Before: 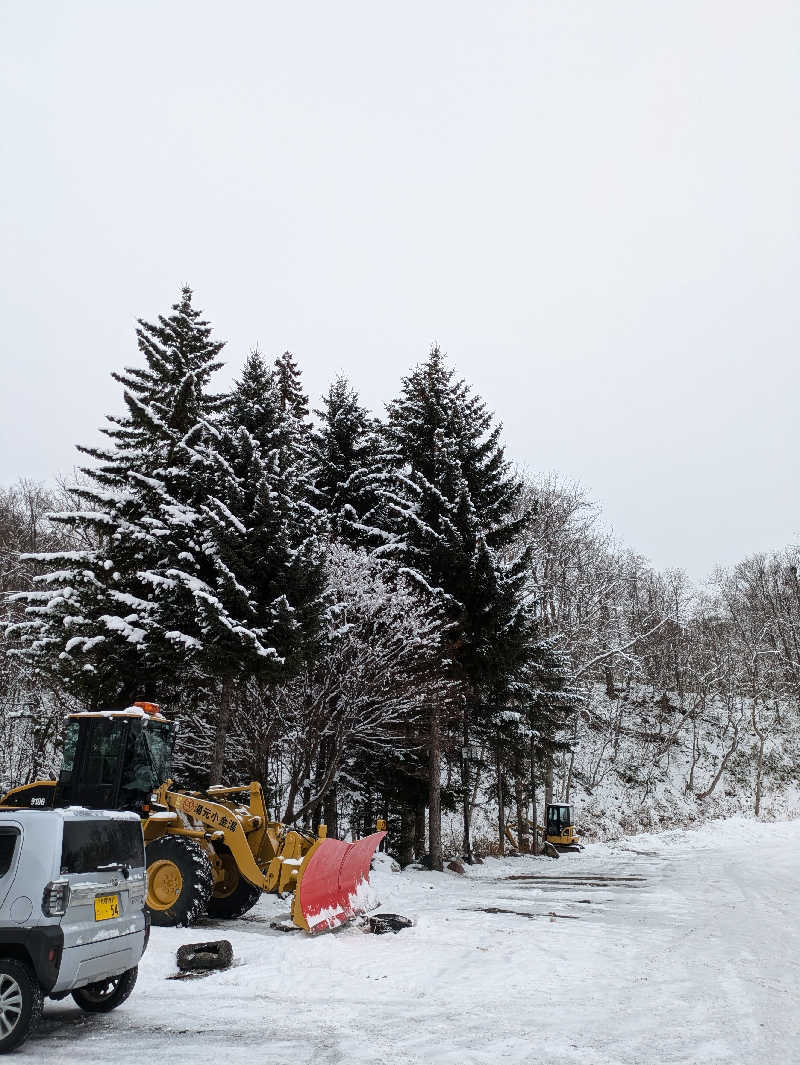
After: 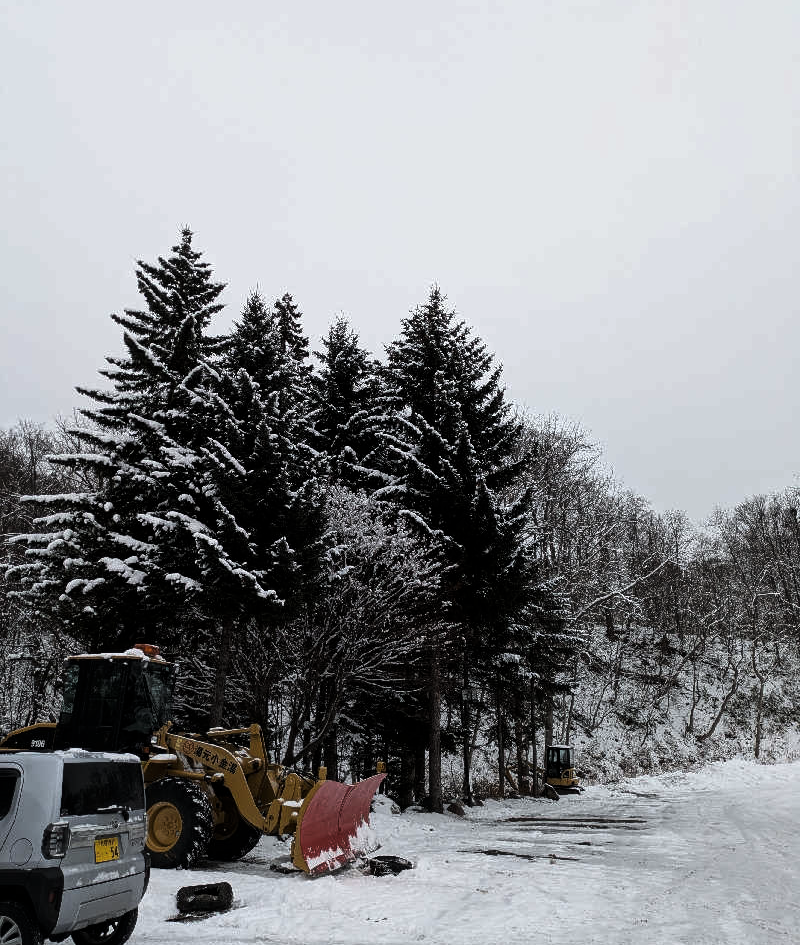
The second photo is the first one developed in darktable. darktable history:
levels: levels [0, 0.618, 1]
crop and rotate: top 5.49%, bottom 5.739%
